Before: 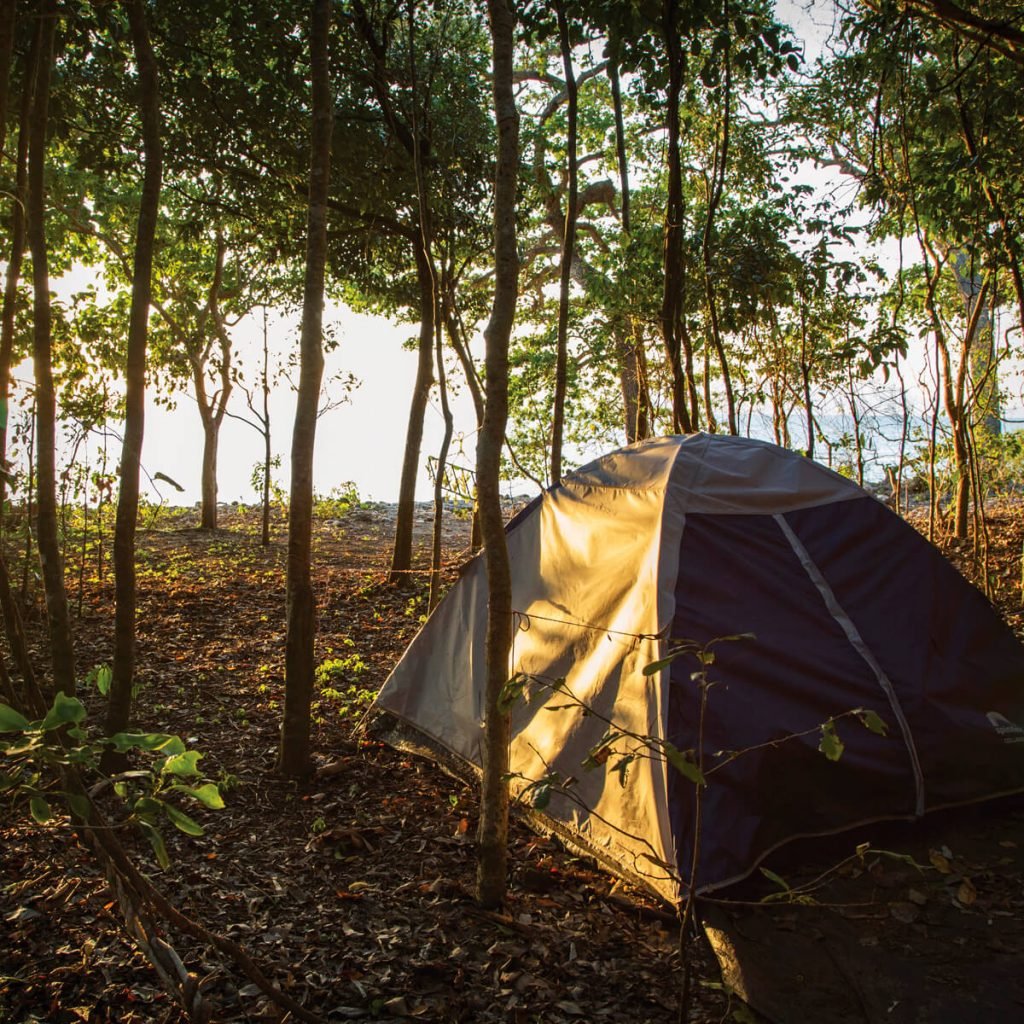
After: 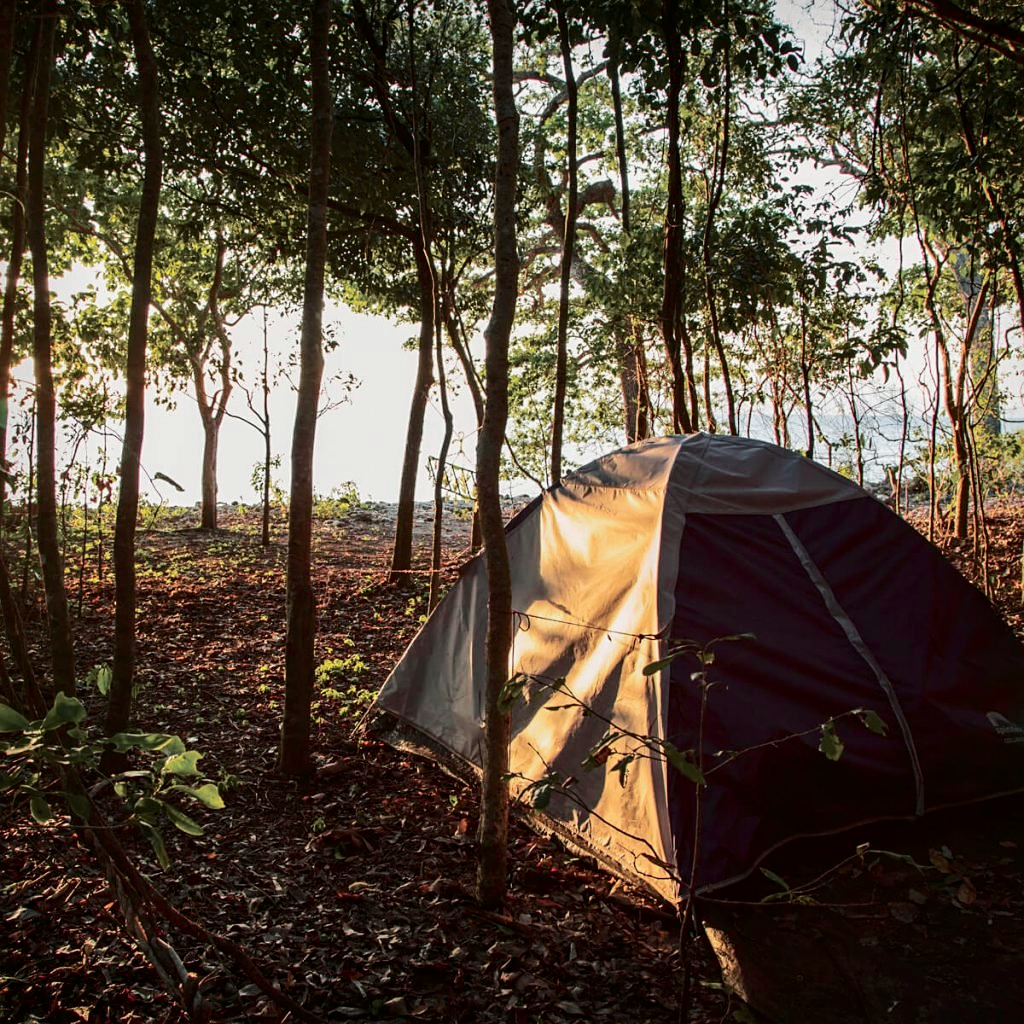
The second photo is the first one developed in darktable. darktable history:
sharpen: amount 0.2
tone curve: curves: ch0 [(0, 0) (0.058, 0.022) (0.265, 0.208) (0.41, 0.417) (0.485, 0.524) (0.638, 0.673) (0.845, 0.828) (0.994, 0.964)]; ch1 [(0, 0) (0.136, 0.146) (0.317, 0.34) (0.382, 0.408) (0.469, 0.482) (0.498, 0.497) (0.557, 0.573) (0.644, 0.643) (0.725, 0.765) (1, 1)]; ch2 [(0, 0) (0.352, 0.403) (0.45, 0.469) (0.502, 0.504) (0.54, 0.524) (0.592, 0.566) (0.638, 0.599) (1, 1)], color space Lab, independent channels, preserve colors none
white balance: emerald 1
